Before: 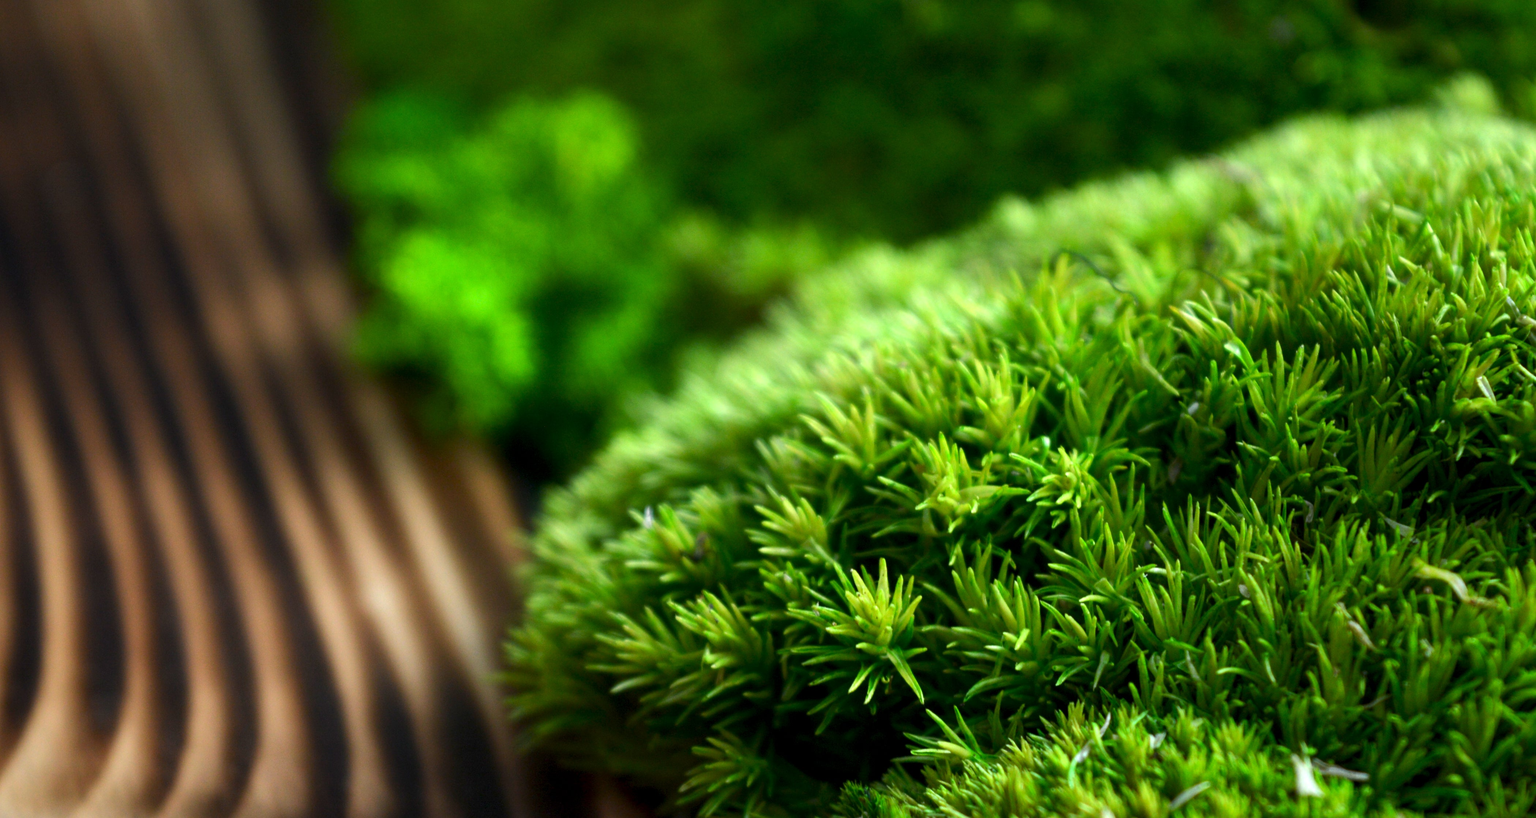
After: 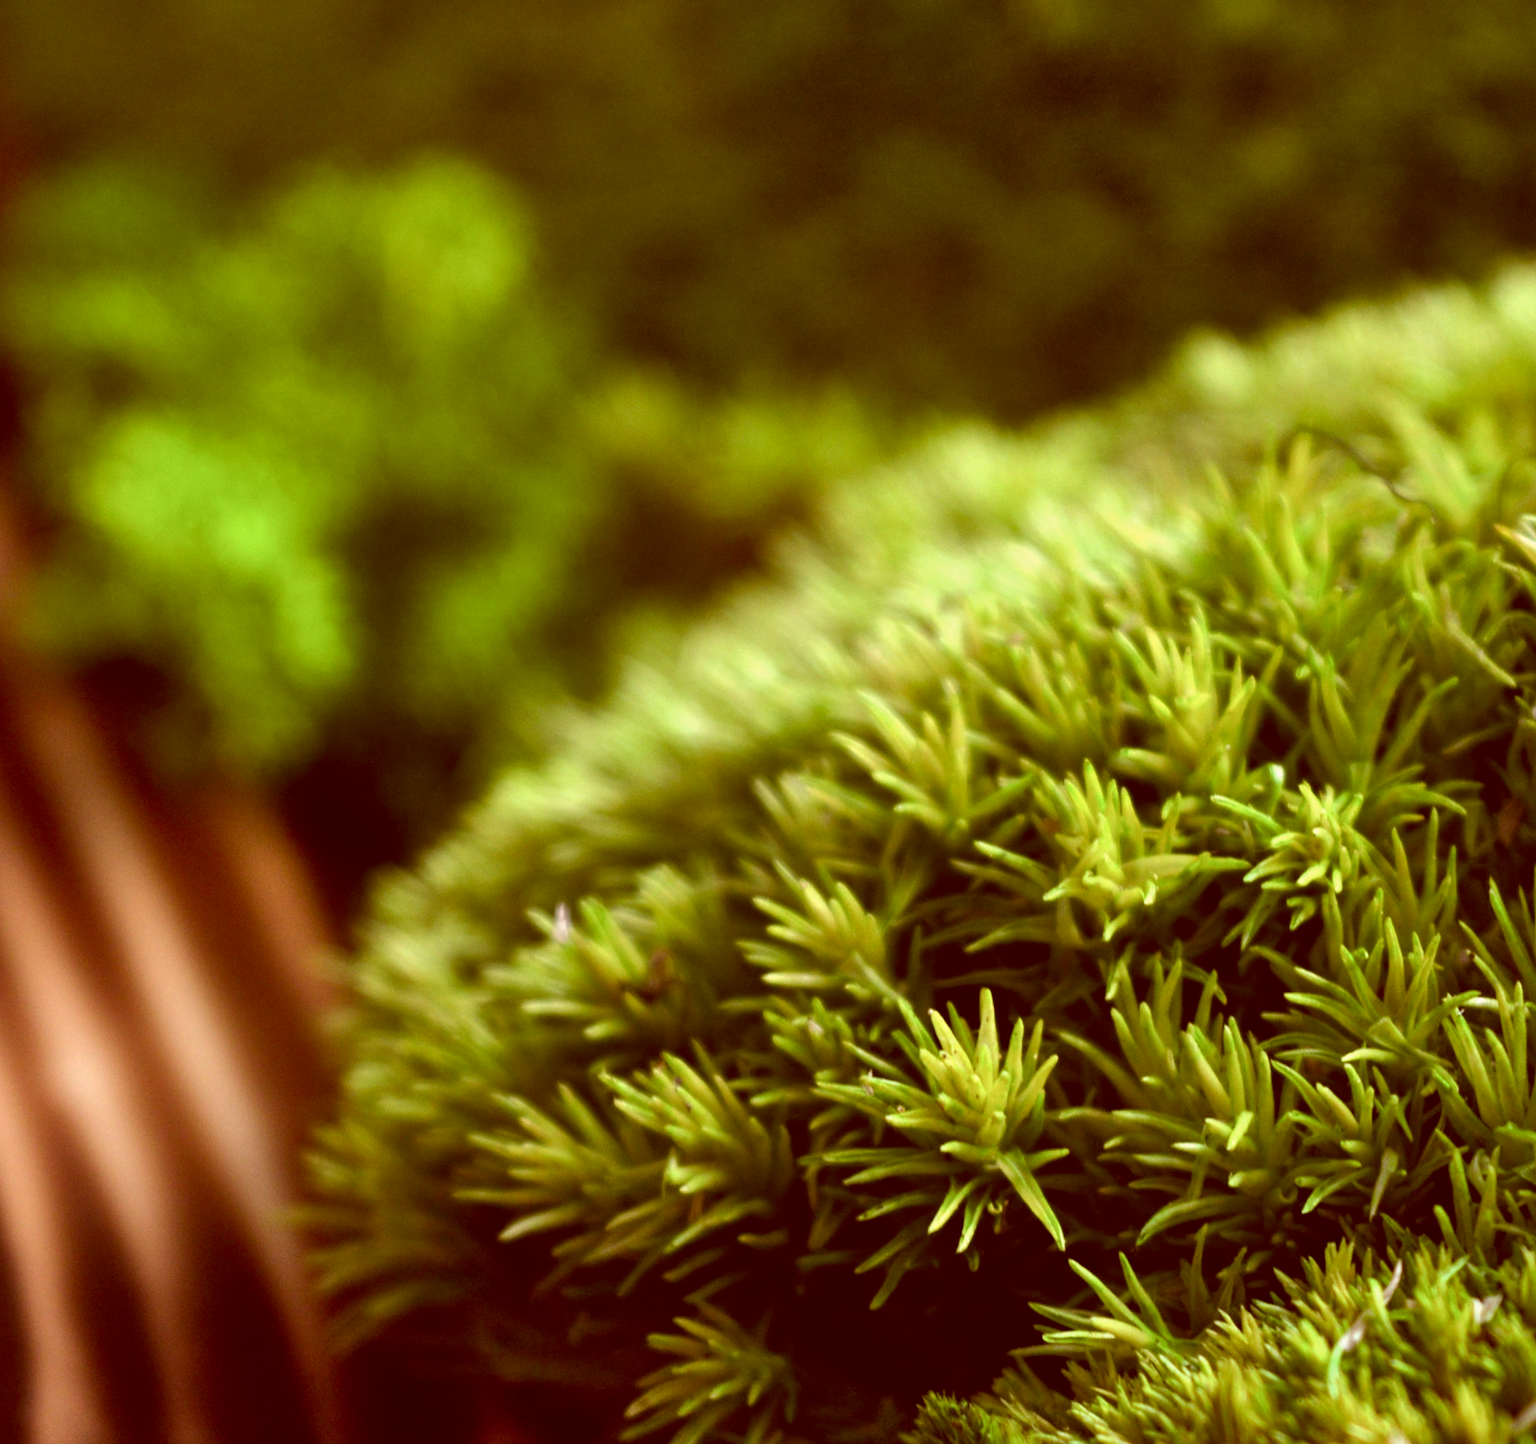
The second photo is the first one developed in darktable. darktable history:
color correction: highlights a* 9.03, highlights b* 8.71, shadows a* 40, shadows b* 40, saturation 0.8
rotate and perspective: rotation -1°, crop left 0.011, crop right 0.989, crop top 0.025, crop bottom 0.975
crop: left 21.674%, right 22.086%
shadows and highlights: shadows 37.27, highlights -28.18, soften with gaussian
